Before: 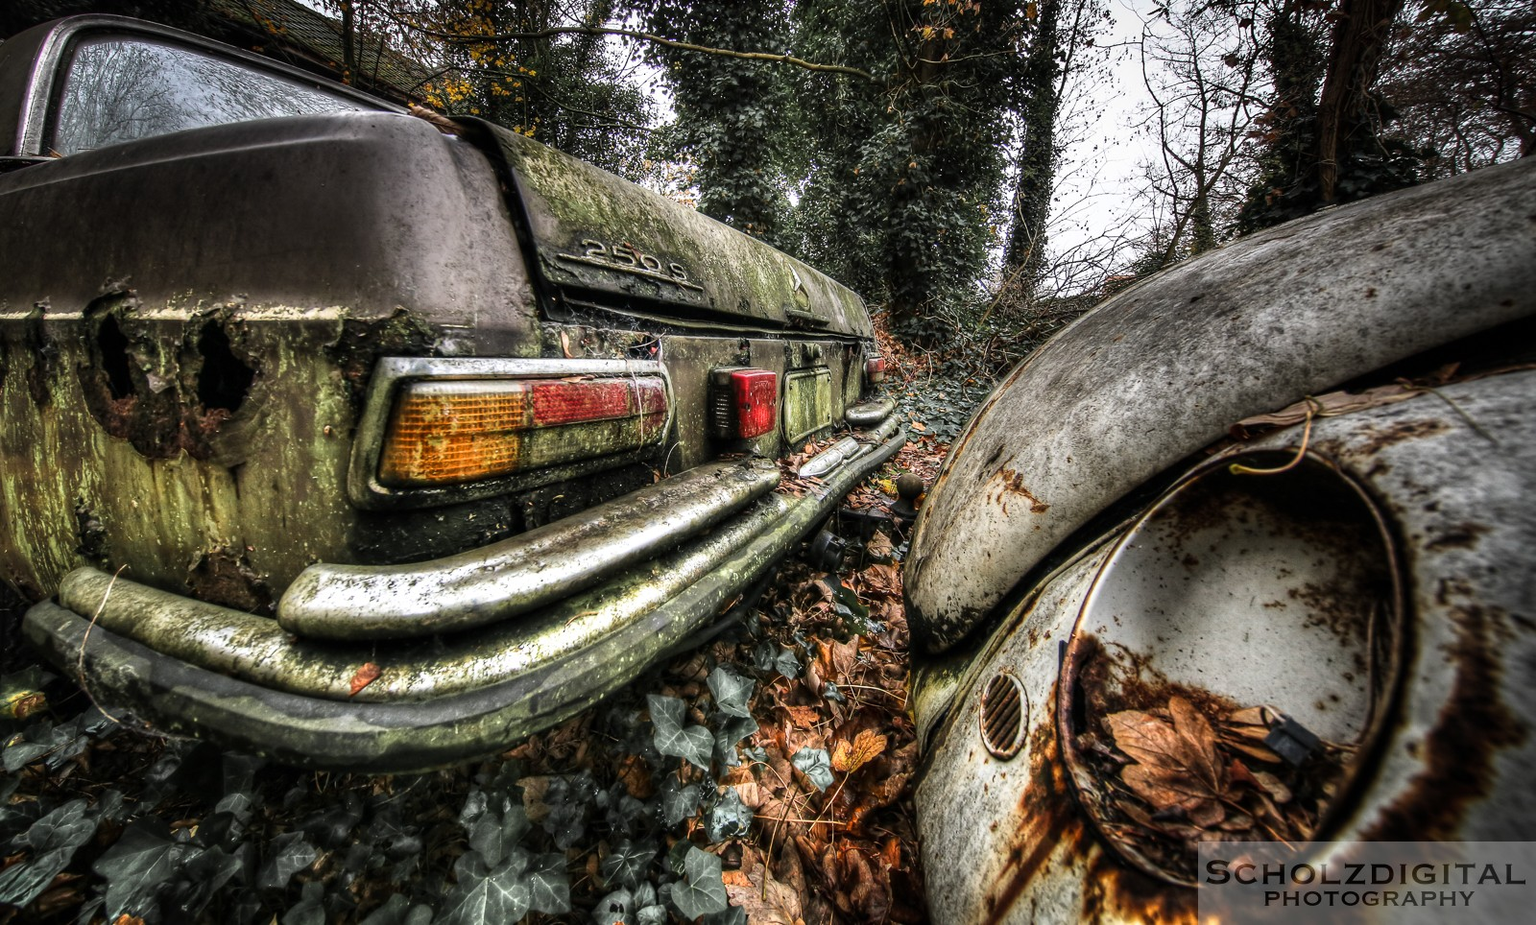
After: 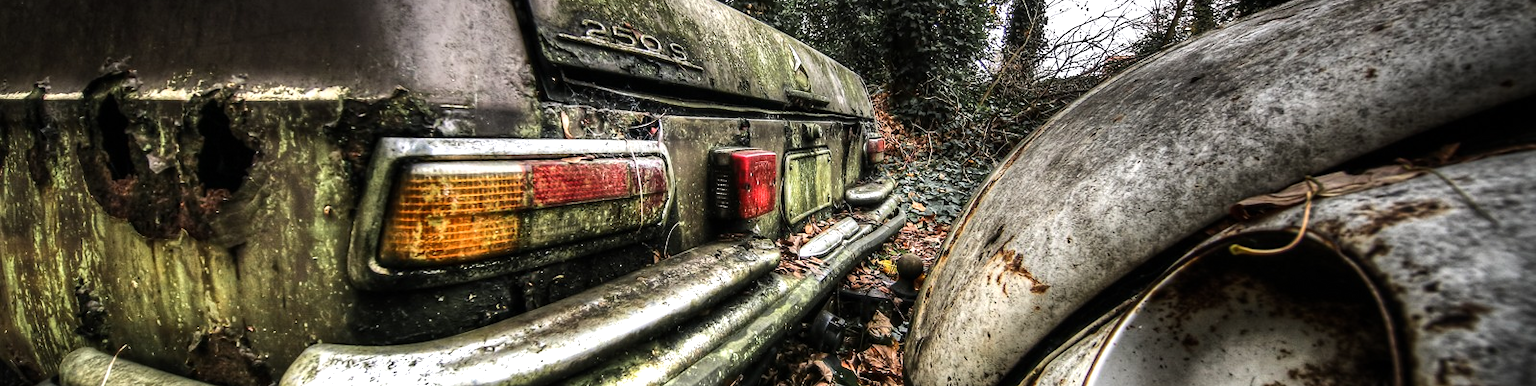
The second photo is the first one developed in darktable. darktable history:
crop and rotate: top 23.84%, bottom 34.294%
tone equalizer: -8 EV -0.417 EV, -7 EV -0.389 EV, -6 EV -0.333 EV, -5 EV -0.222 EV, -3 EV 0.222 EV, -2 EV 0.333 EV, -1 EV 0.389 EV, +0 EV 0.417 EV, edges refinement/feathering 500, mask exposure compensation -1.57 EV, preserve details no
